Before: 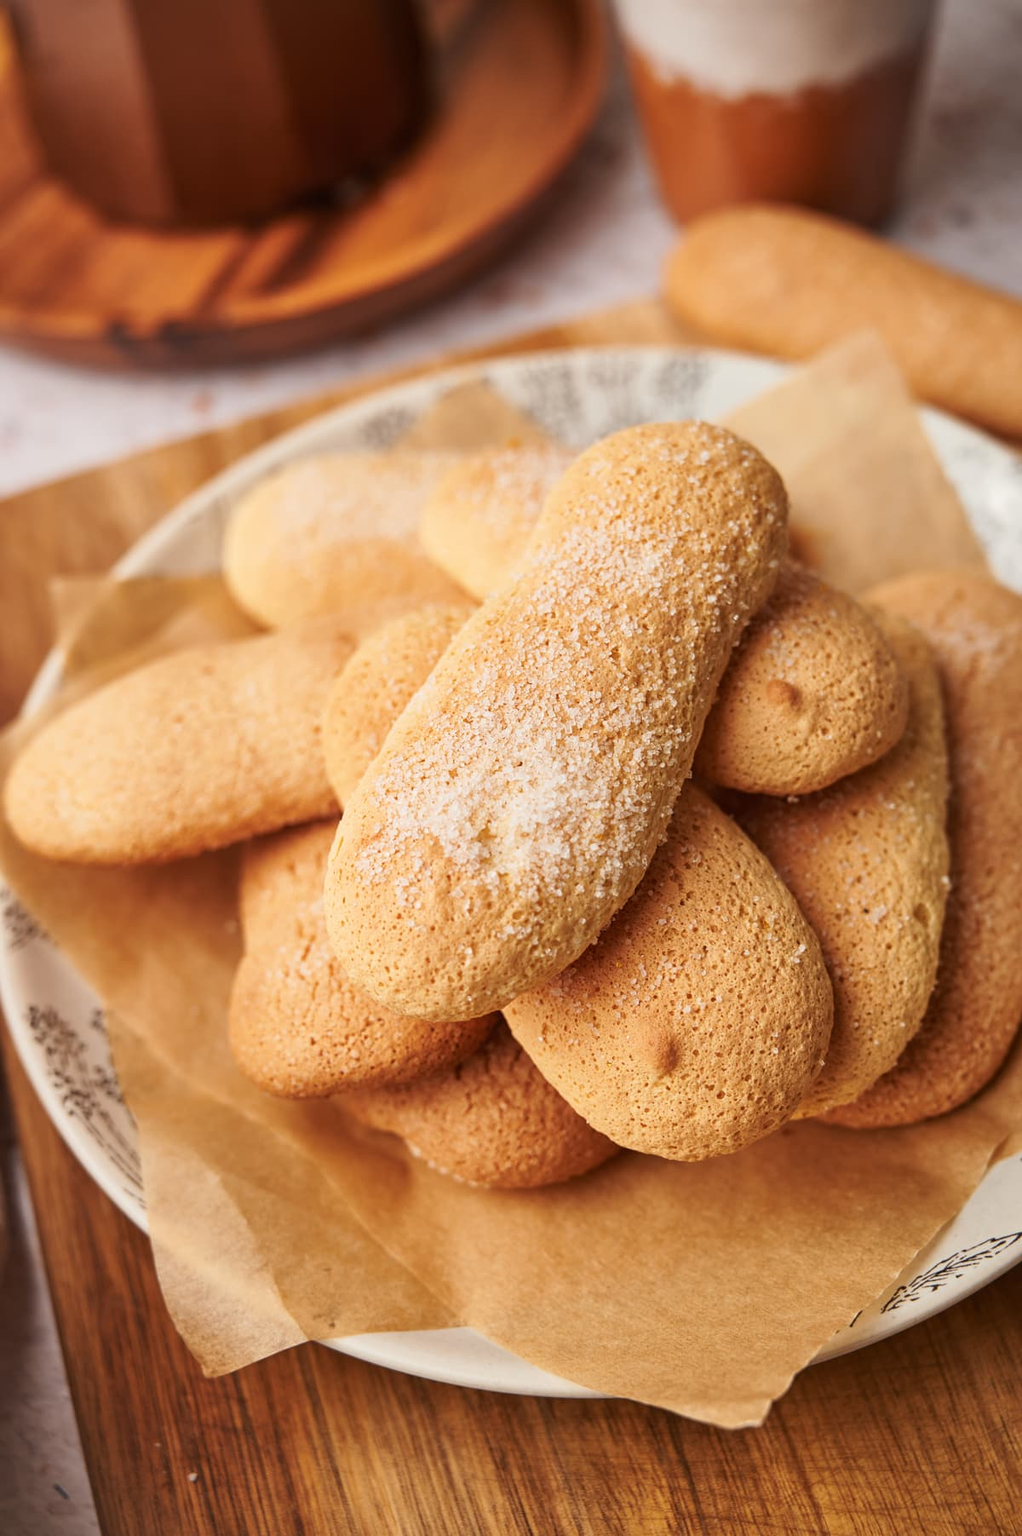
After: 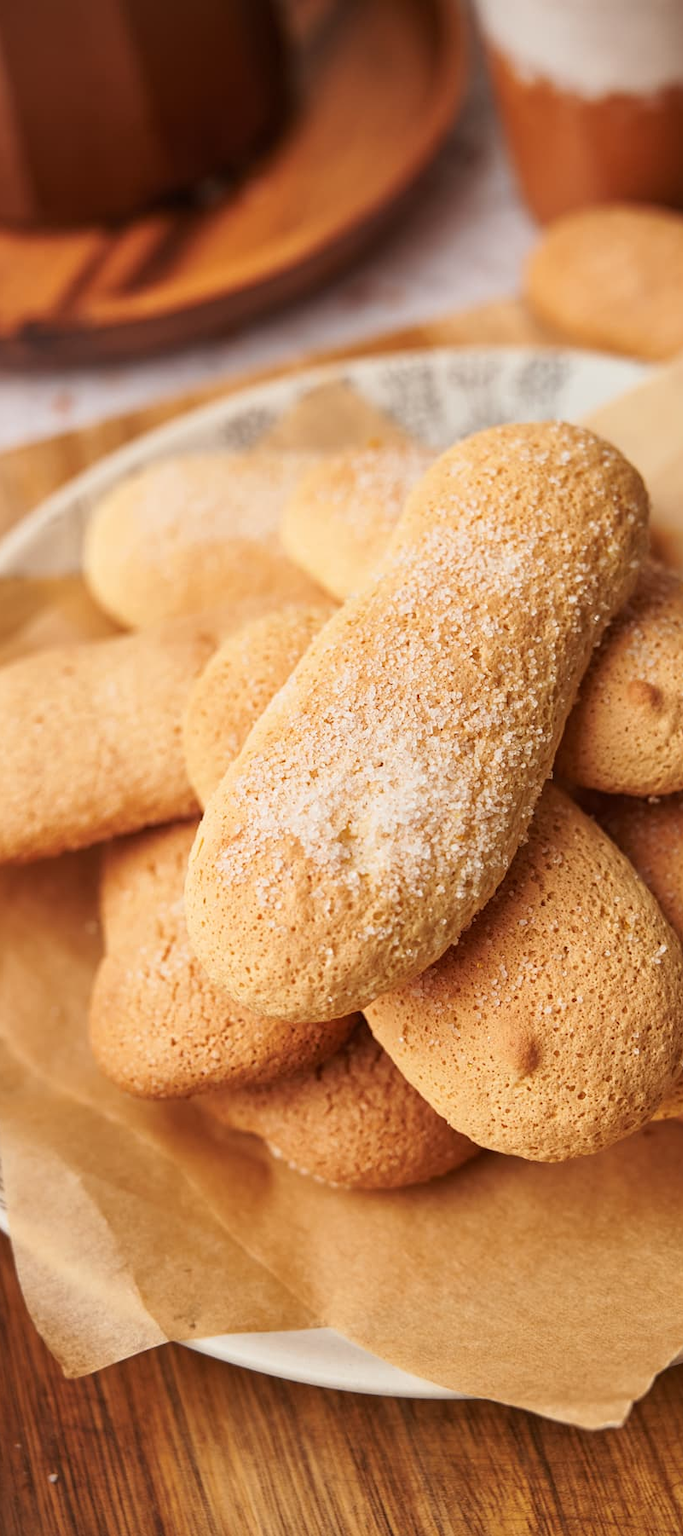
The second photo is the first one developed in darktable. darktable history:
crop and rotate: left 13.696%, right 19.461%
